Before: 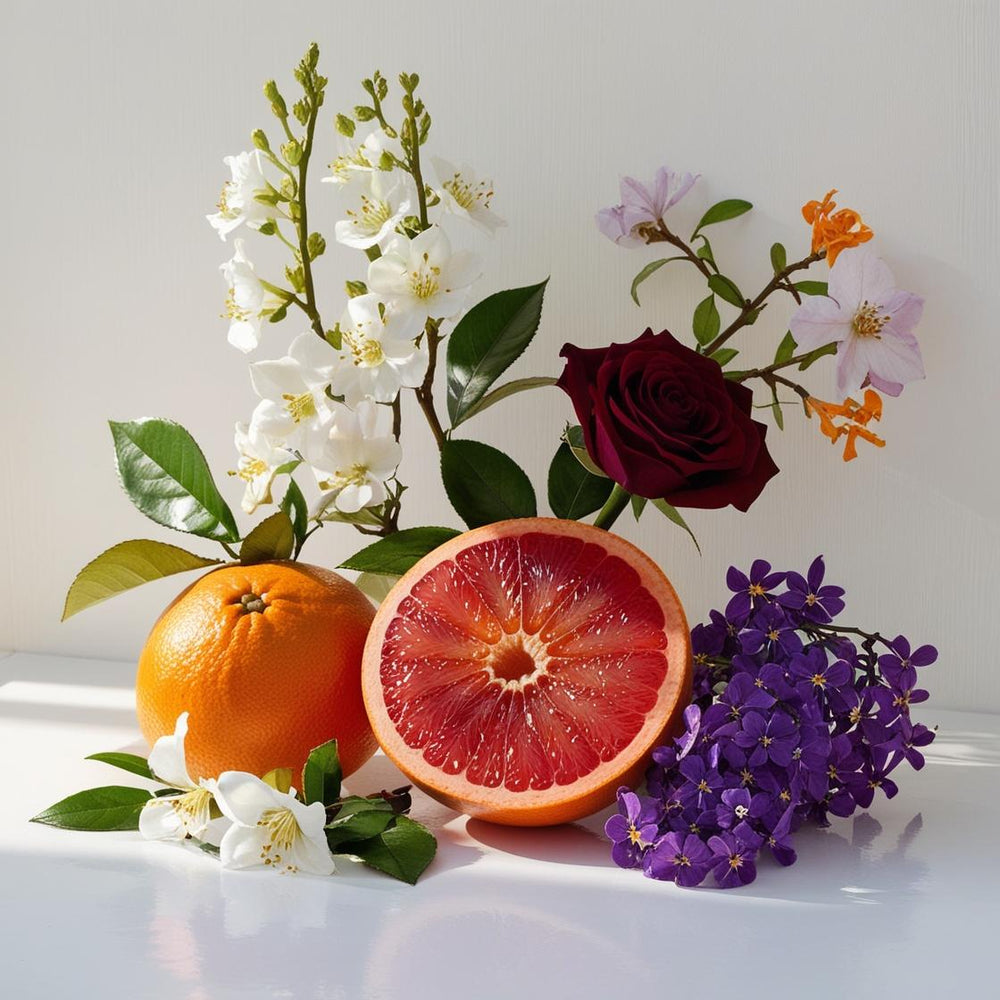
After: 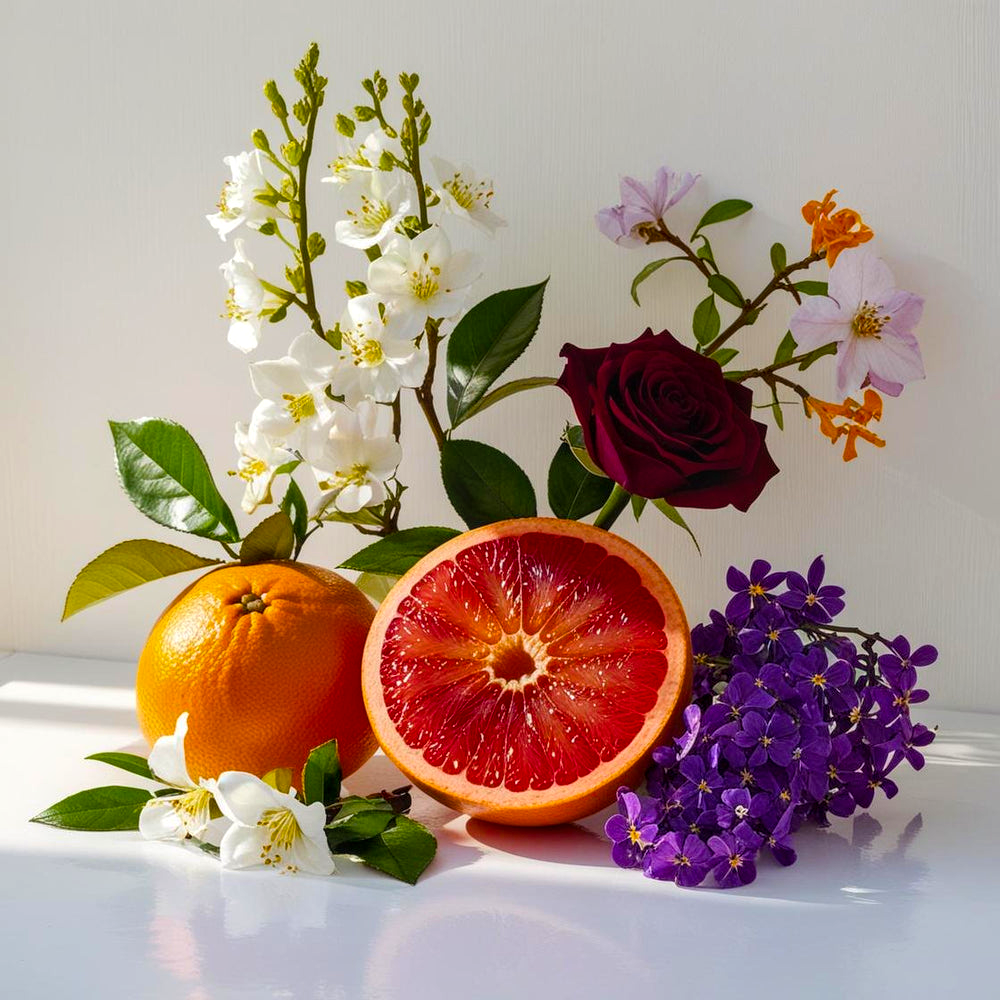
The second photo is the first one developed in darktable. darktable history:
color balance rgb: perceptual saturation grading › global saturation 30.004%, global vibrance 20%
local contrast: on, module defaults
